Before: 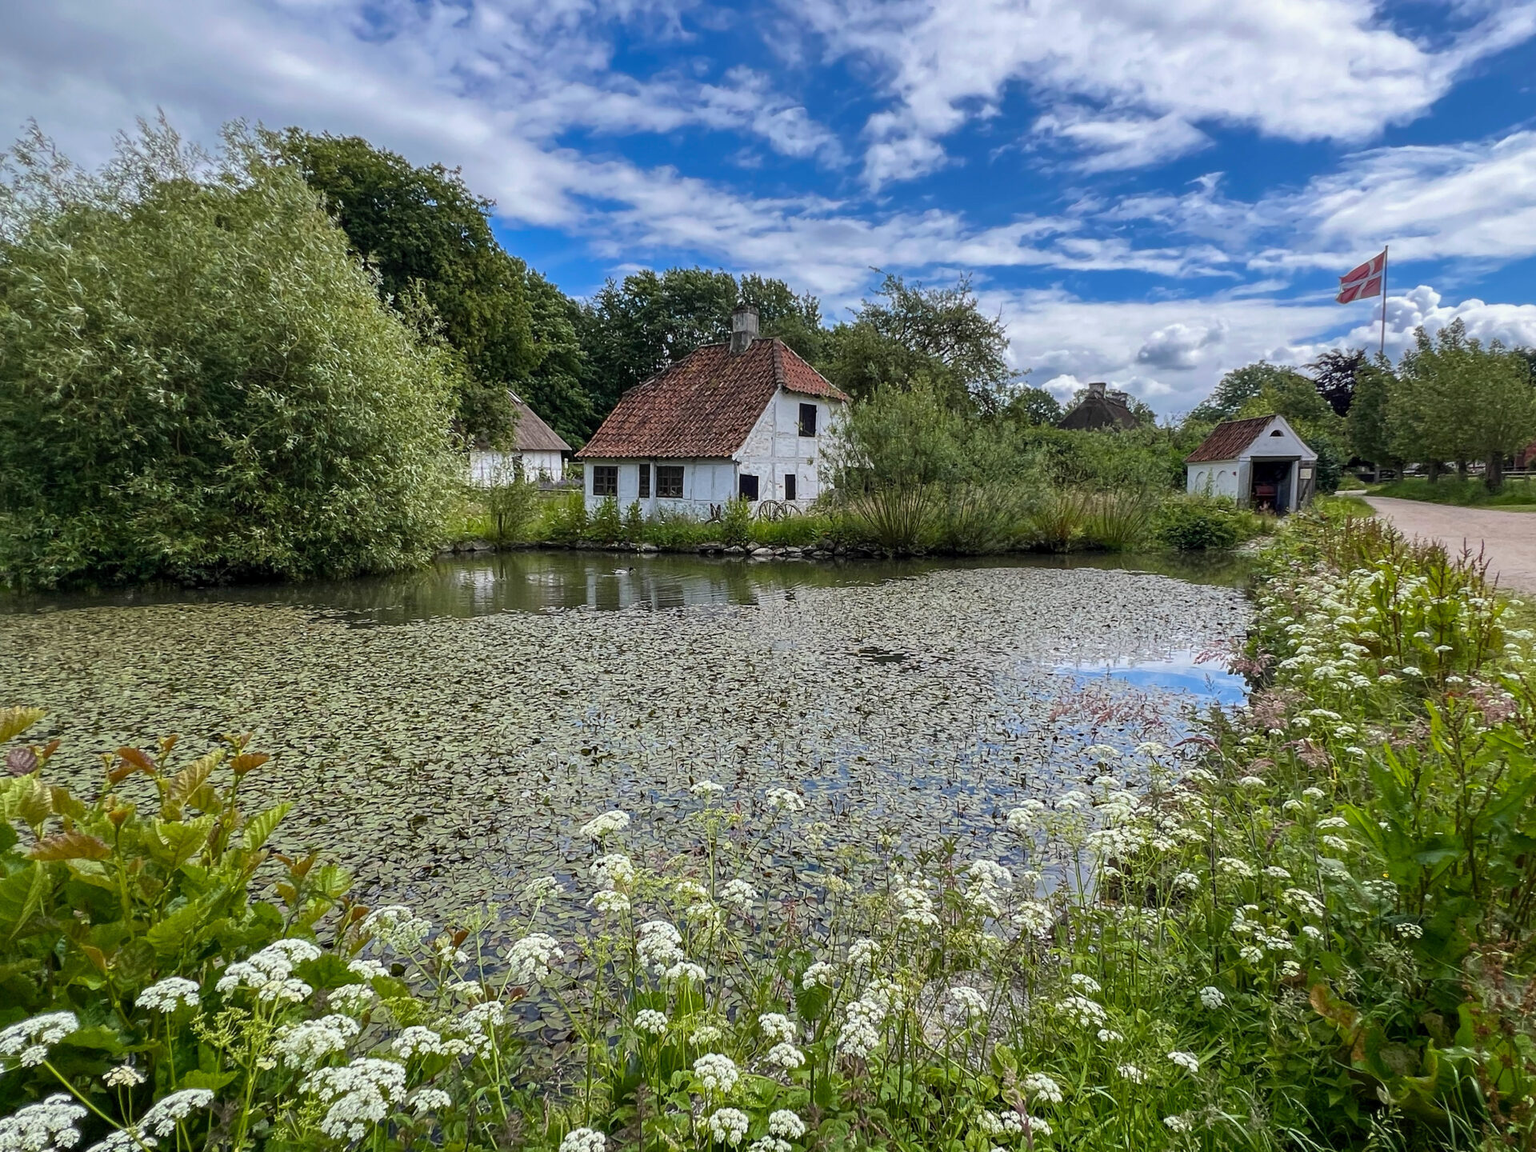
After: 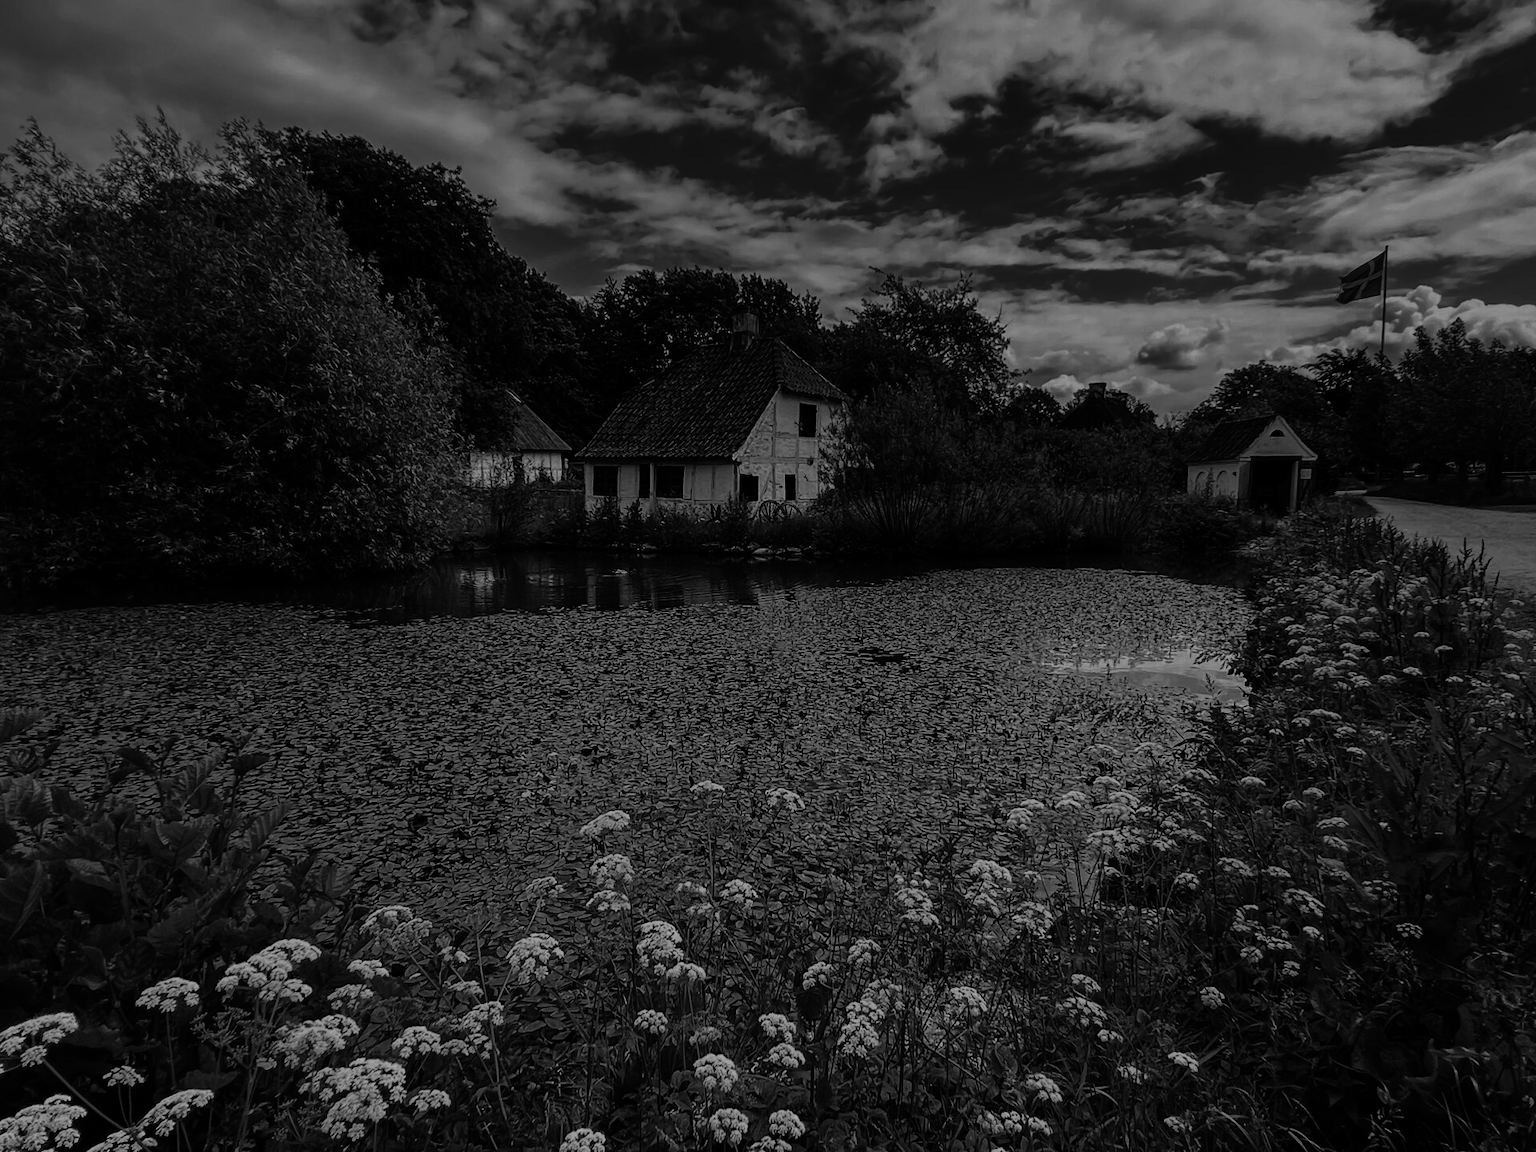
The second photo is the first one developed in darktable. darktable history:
graduated density: rotation -0.352°, offset 57.64
rgb curve: curves: ch0 [(0, 0) (0.21, 0.15) (0.24, 0.21) (0.5, 0.75) (0.75, 0.96) (0.89, 0.99) (1, 1)]; ch1 [(0, 0.02) (0.21, 0.13) (0.25, 0.2) (0.5, 0.67) (0.75, 0.9) (0.89, 0.97) (1, 1)]; ch2 [(0, 0.02) (0.21, 0.13) (0.25, 0.2) (0.5, 0.67) (0.75, 0.9) (0.89, 0.97) (1, 1)], compensate middle gray true
exposure: exposure -2.446 EV, compensate highlight preservation false
color zones: curves: ch0 [(0.287, 0.048) (0.493, 0.484) (0.737, 0.816)]; ch1 [(0, 0) (0.143, 0) (0.286, 0) (0.429, 0) (0.571, 0) (0.714, 0) (0.857, 0)]
